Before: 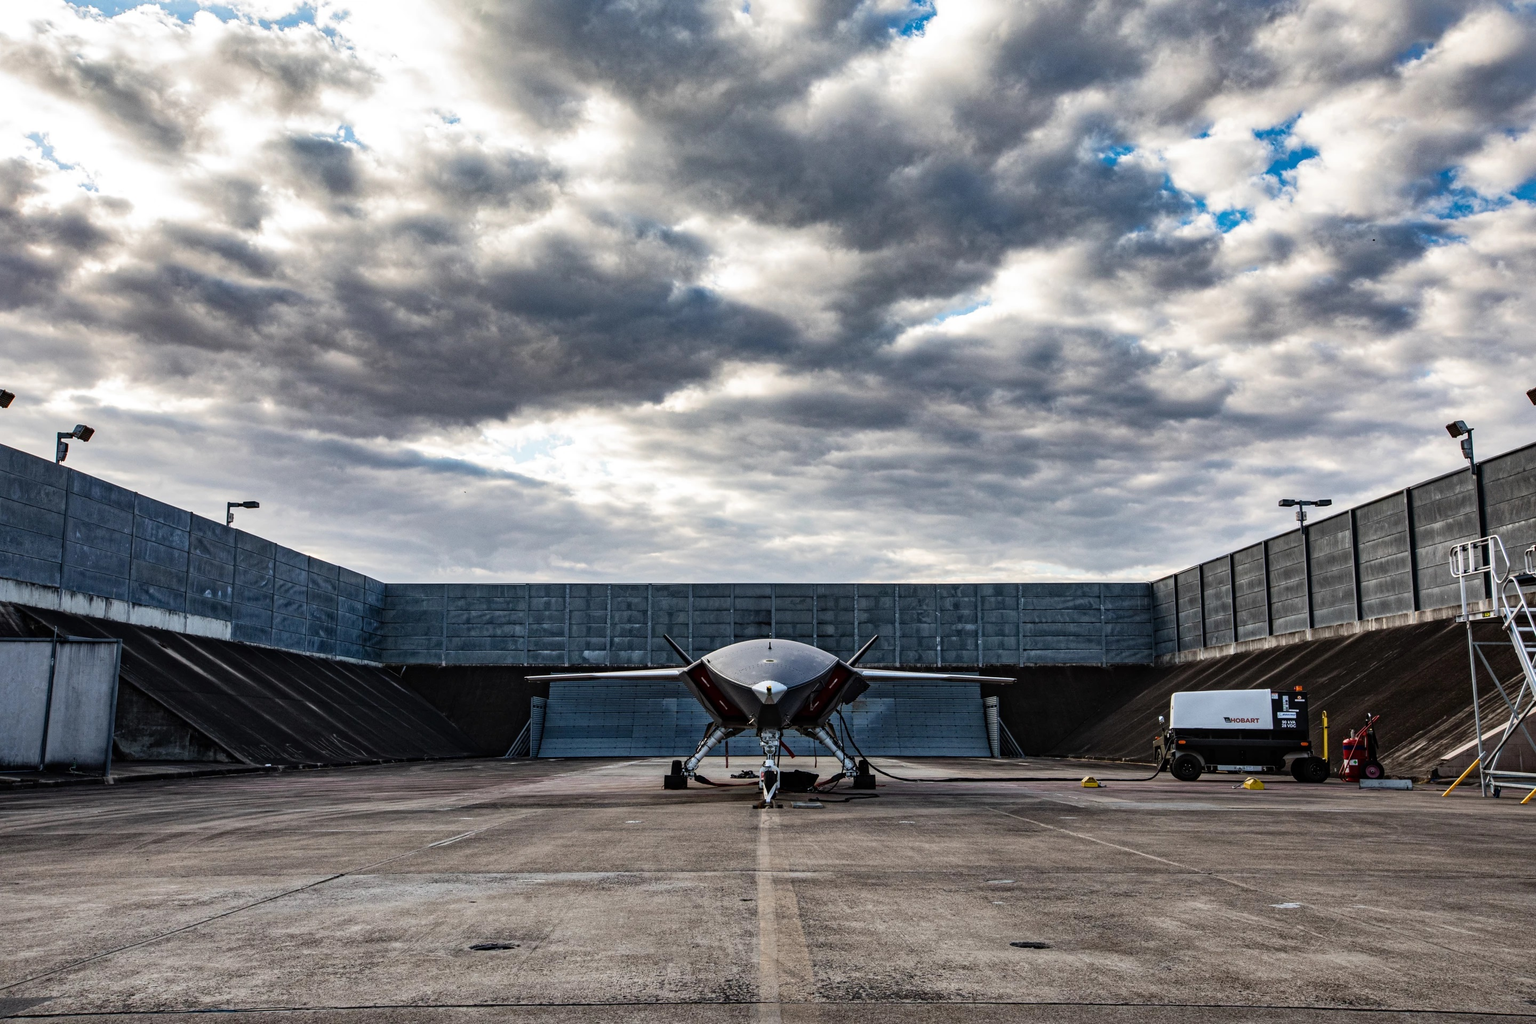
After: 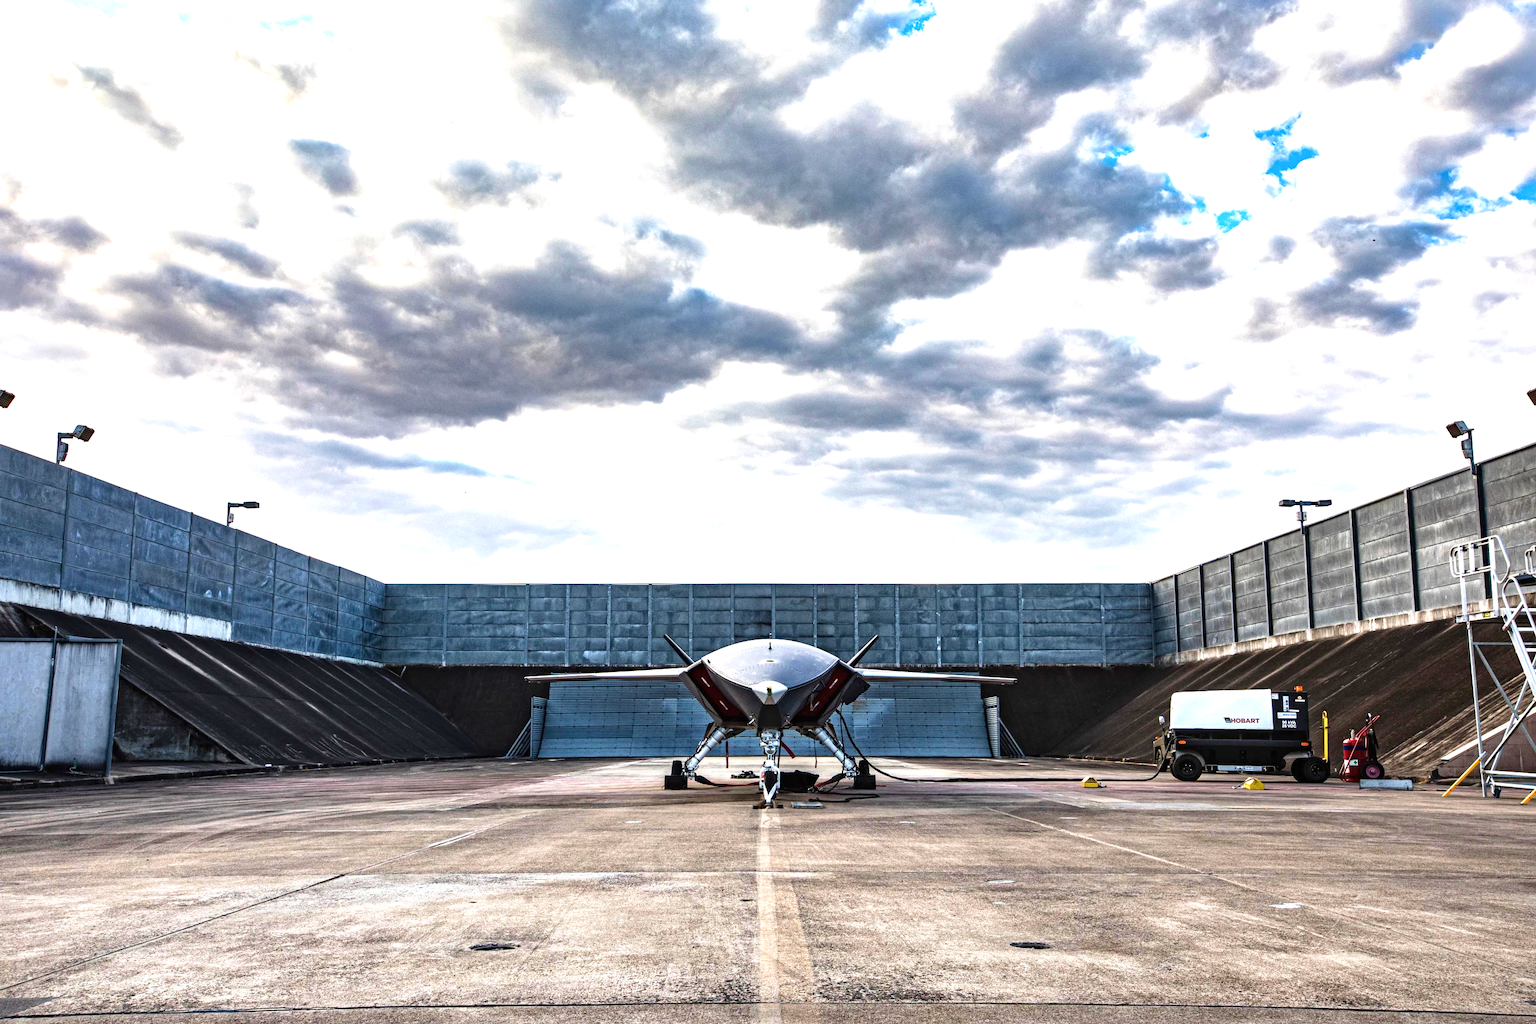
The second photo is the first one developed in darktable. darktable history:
velvia: on, module defaults
exposure: black level correction 0, exposure 1.341 EV, compensate highlight preservation false
color calibration: illuminant same as pipeline (D50), adaptation XYZ, x 0.346, y 0.358, temperature 5006.58 K
